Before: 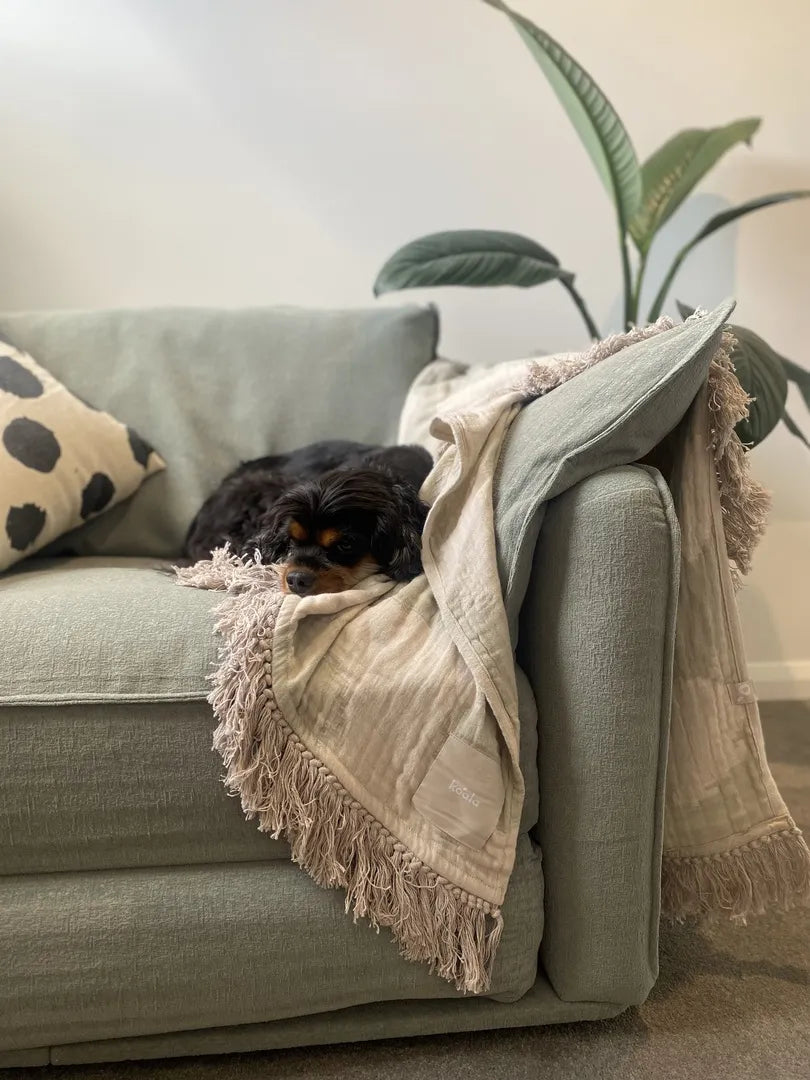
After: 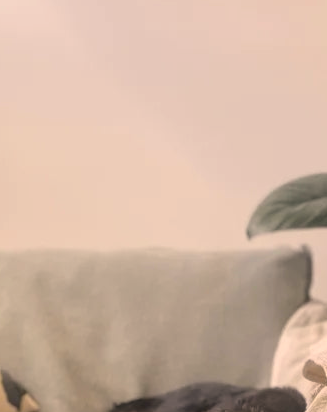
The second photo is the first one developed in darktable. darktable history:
contrast brightness saturation: contrast -0.134, brightness 0.05, saturation -0.132
crop: left 15.69%, top 5.454%, right 43.823%, bottom 56.369%
color correction: highlights a* 11.86, highlights b* 12.33
